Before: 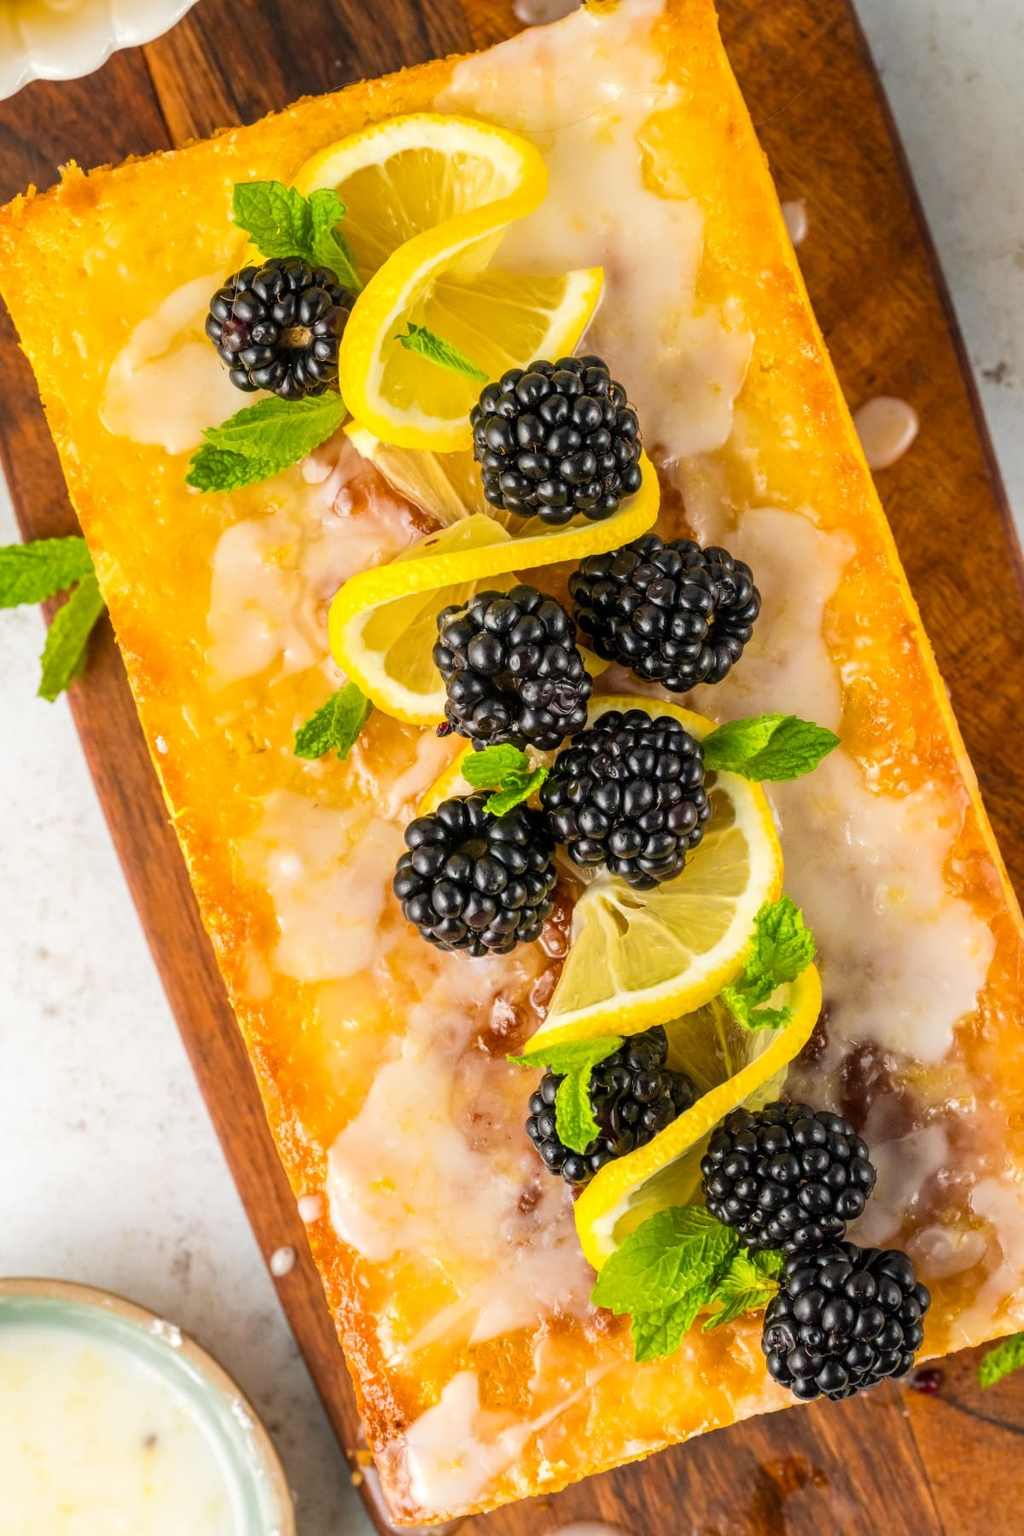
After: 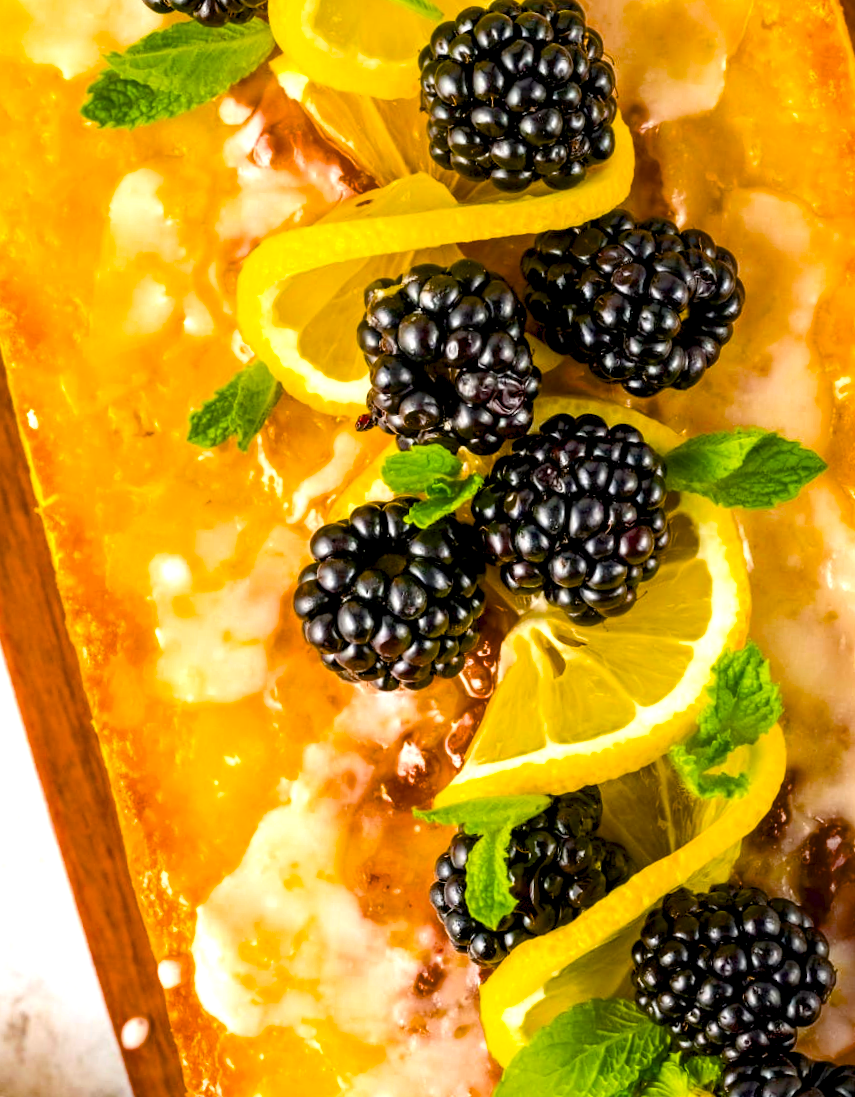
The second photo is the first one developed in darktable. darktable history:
crop and rotate: angle -3.69°, left 9.808%, top 21.27%, right 12.13%, bottom 11.974%
exposure: black level correction 0, exposure 0.498 EV, compensate highlight preservation false
color balance rgb: highlights gain › luminance 14.867%, global offset › luminance -1.024%, perceptual saturation grading › global saturation 36.098%, perceptual saturation grading › shadows 35.833%, saturation formula JzAzBz (2021)
tone equalizer: on, module defaults
